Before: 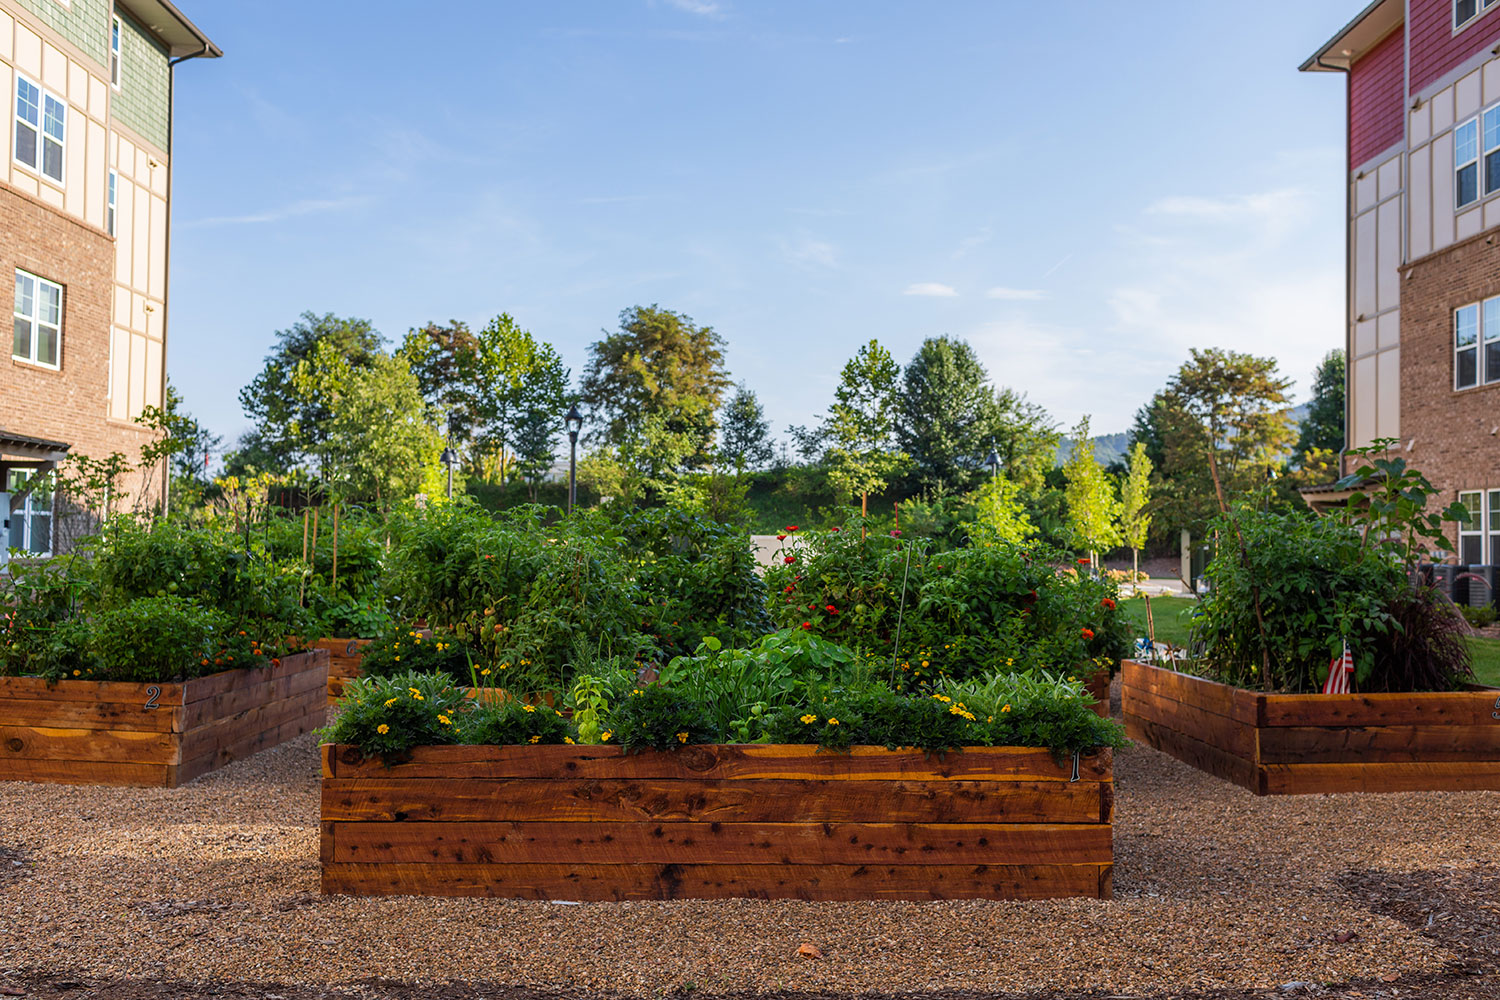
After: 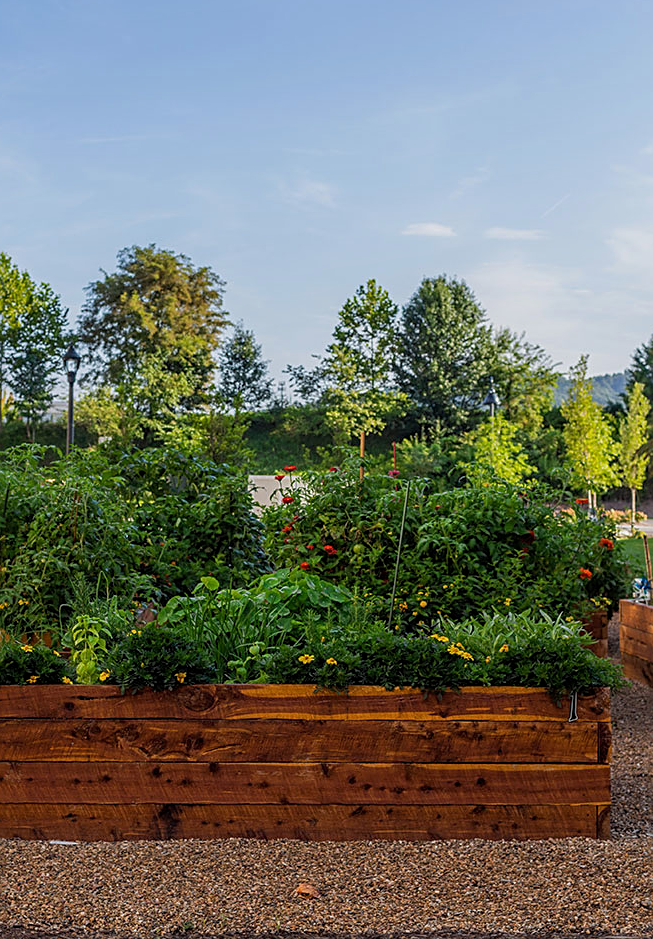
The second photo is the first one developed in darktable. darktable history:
crop: left 33.51%, top 6.045%, right 22.937%
exposure: black level correction 0.001, exposure -0.2 EV, compensate highlight preservation false
sharpen: on, module defaults
local contrast: detail 109%
